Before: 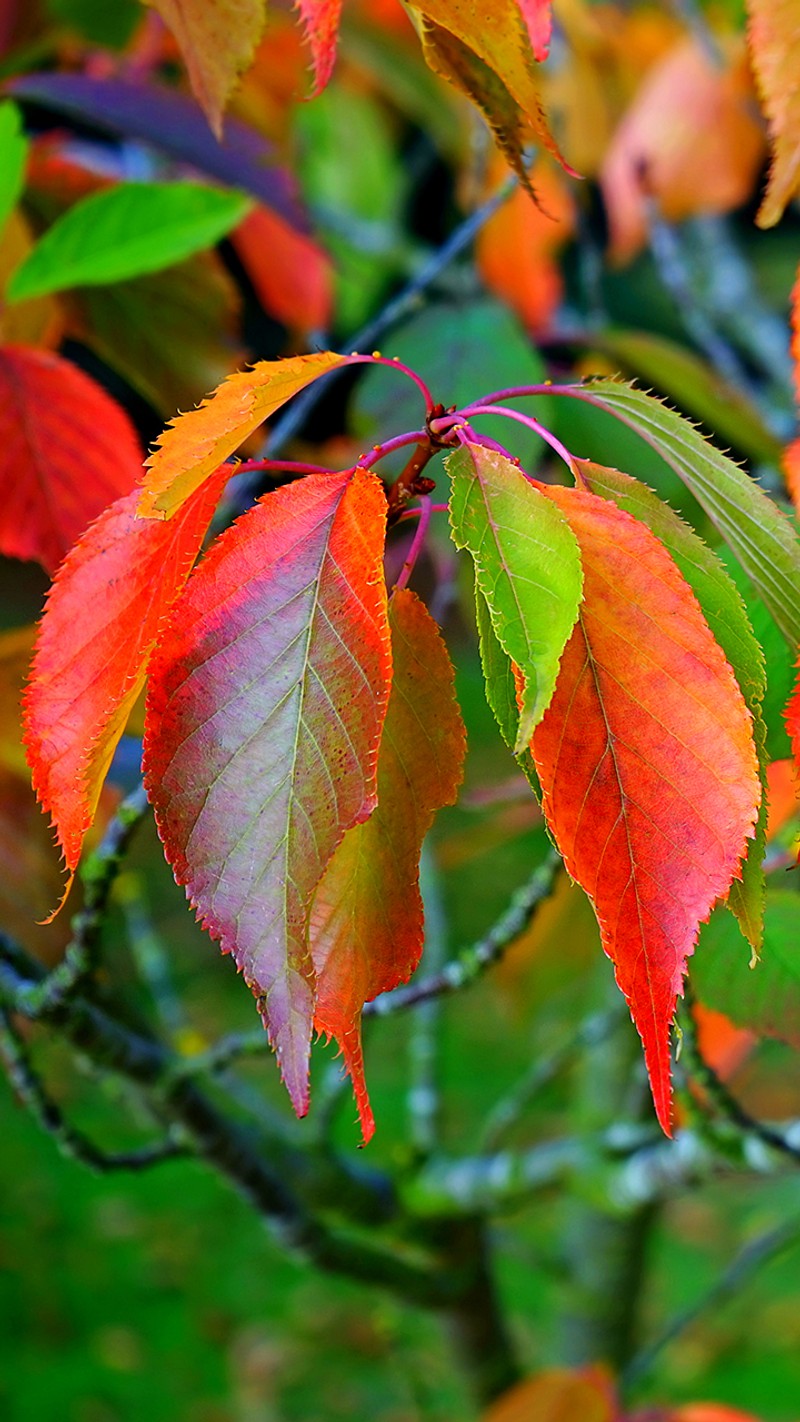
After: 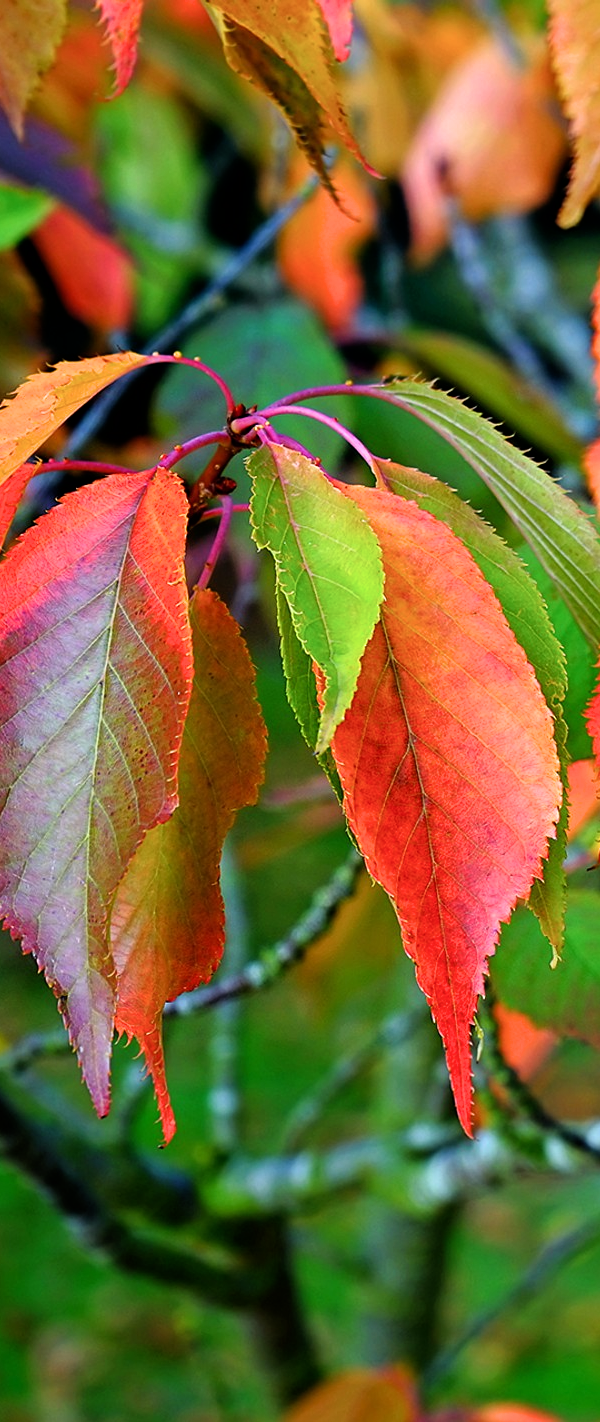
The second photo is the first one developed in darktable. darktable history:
filmic rgb: black relative exposure -8.01 EV, white relative exposure 2.46 EV, hardness 6.32
crop and rotate: left 24.916%
